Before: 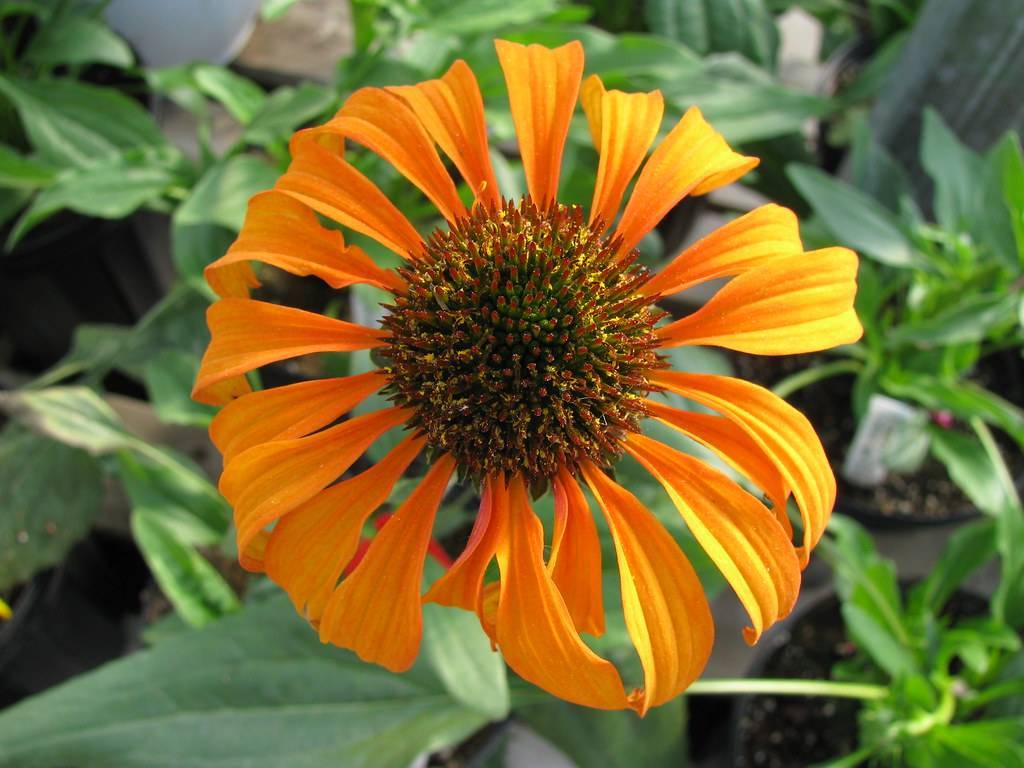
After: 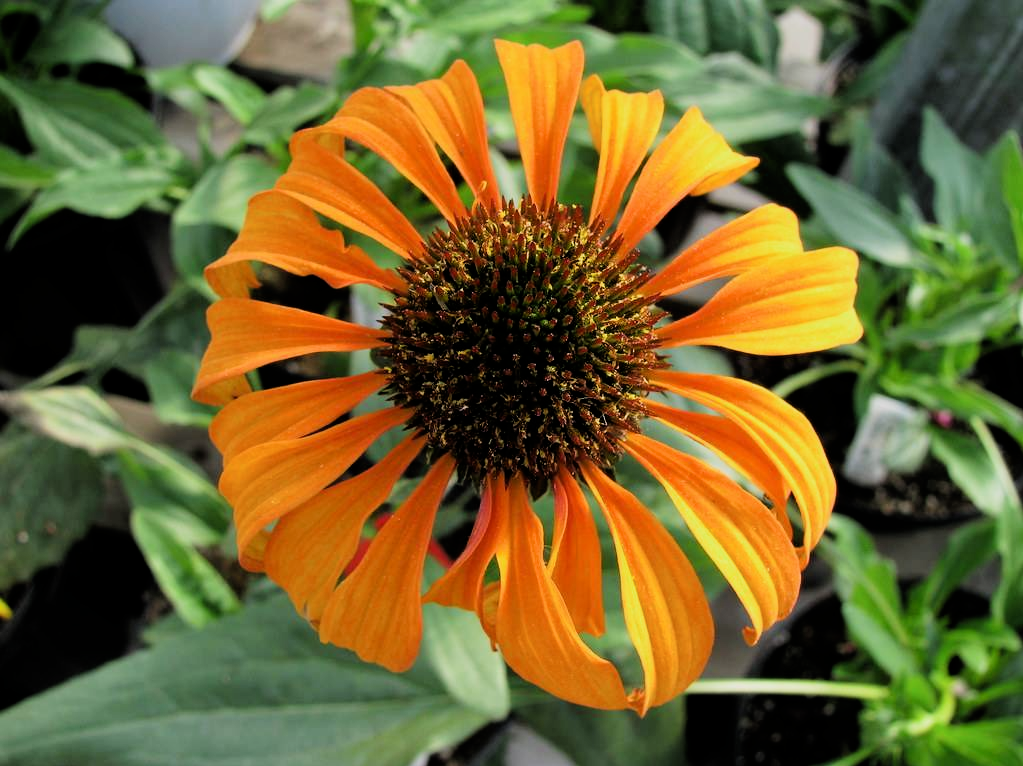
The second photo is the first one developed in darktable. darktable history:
crop: top 0.05%, bottom 0.098%
filmic rgb: black relative exposure -5 EV, white relative exposure 3.5 EV, hardness 3.19, contrast 1.3, highlights saturation mix -50%
